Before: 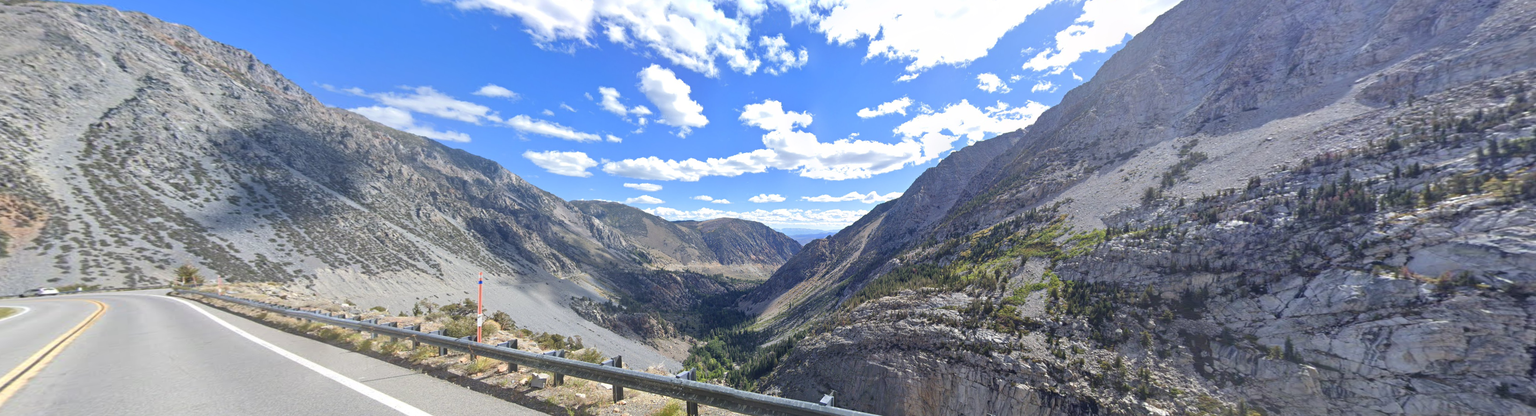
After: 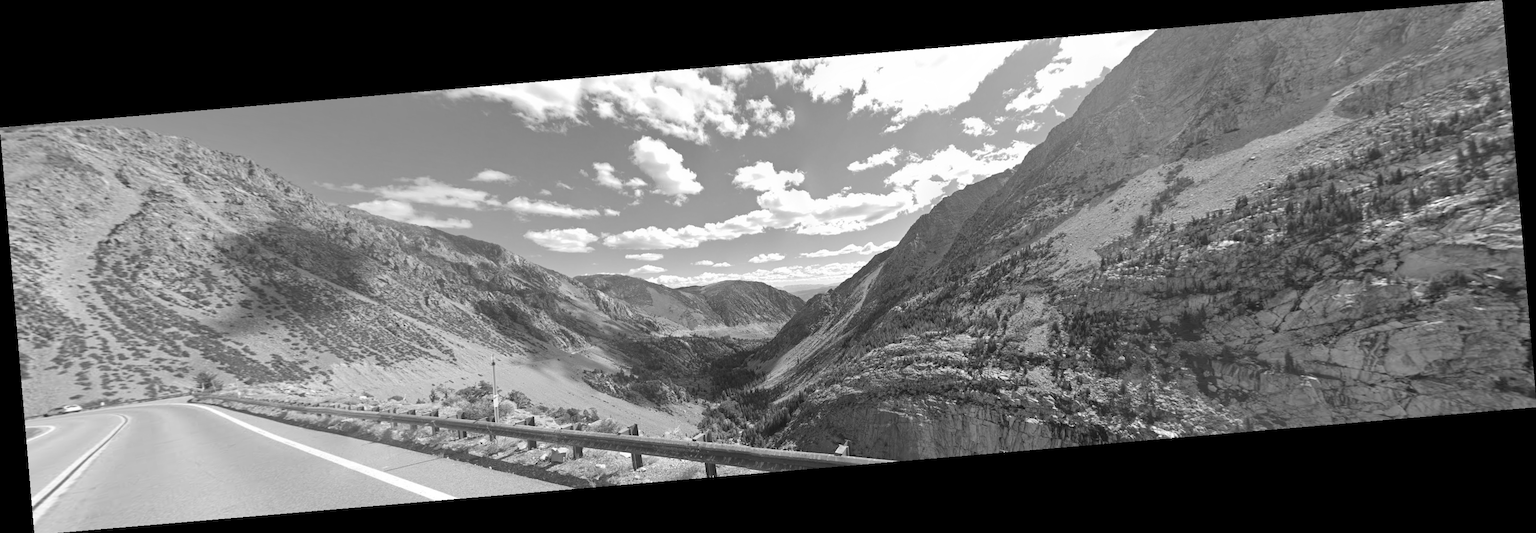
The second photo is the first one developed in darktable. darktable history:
rotate and perspective: rotation -4.86°, automatic cropping off
monochrome: on, module defaults
